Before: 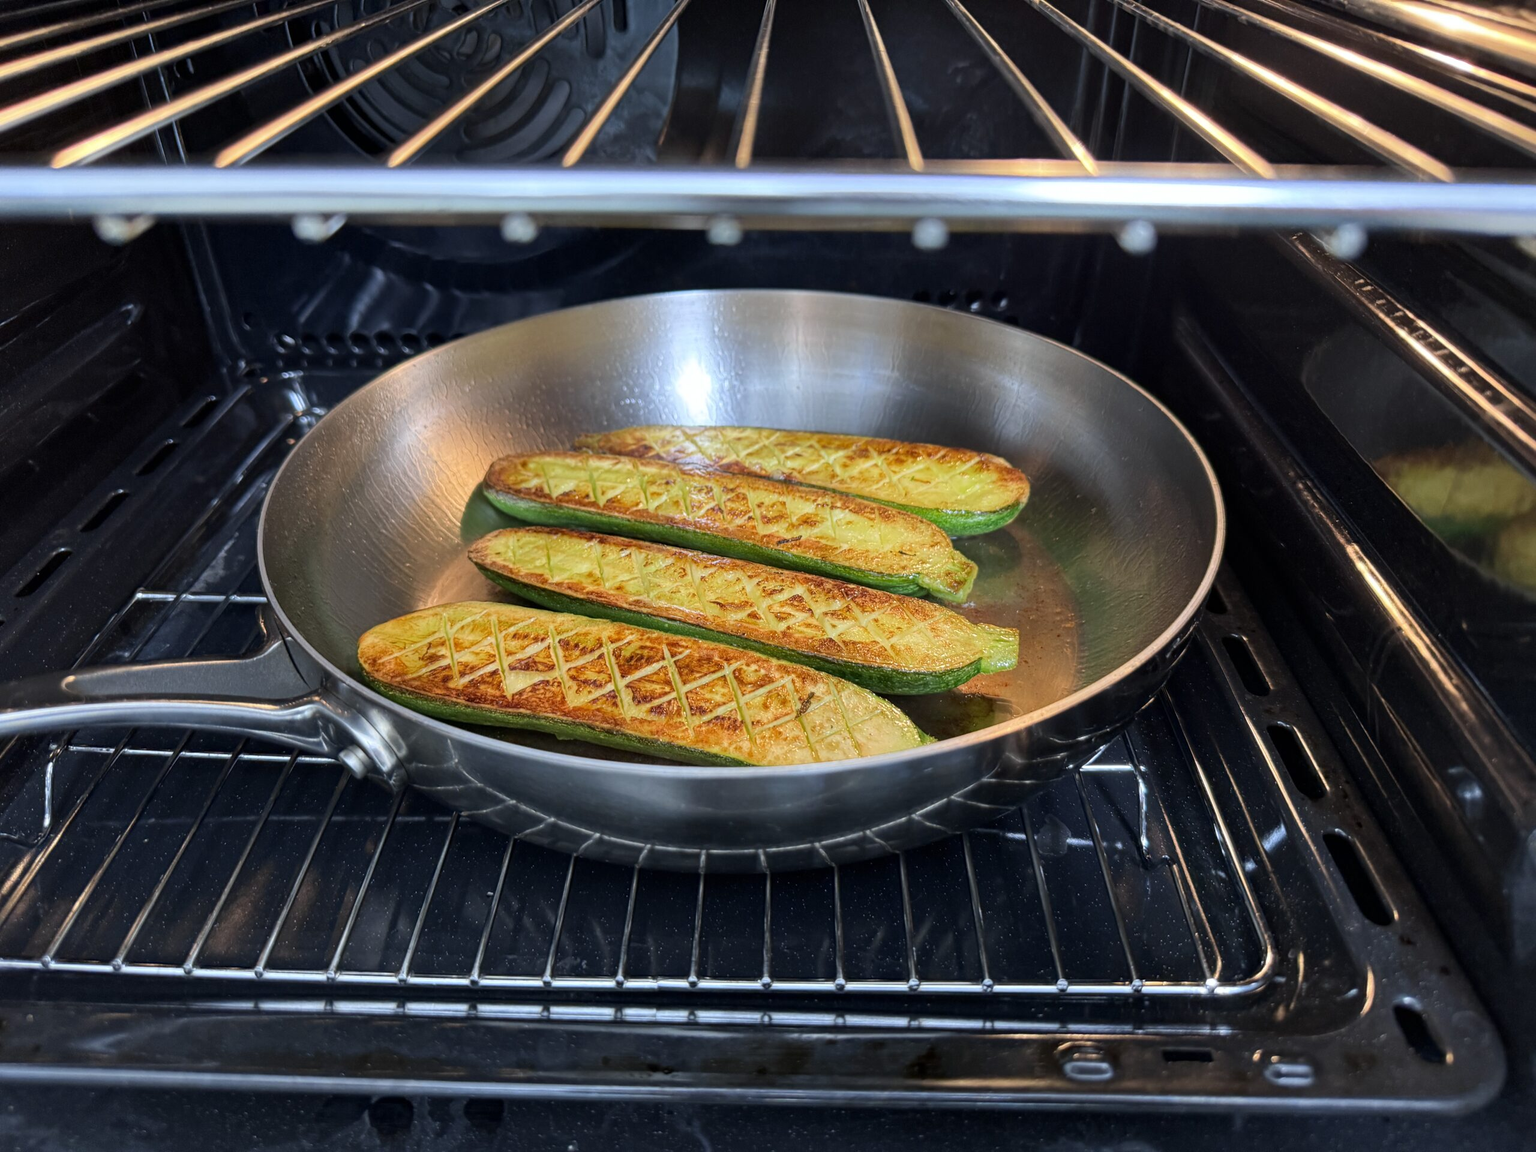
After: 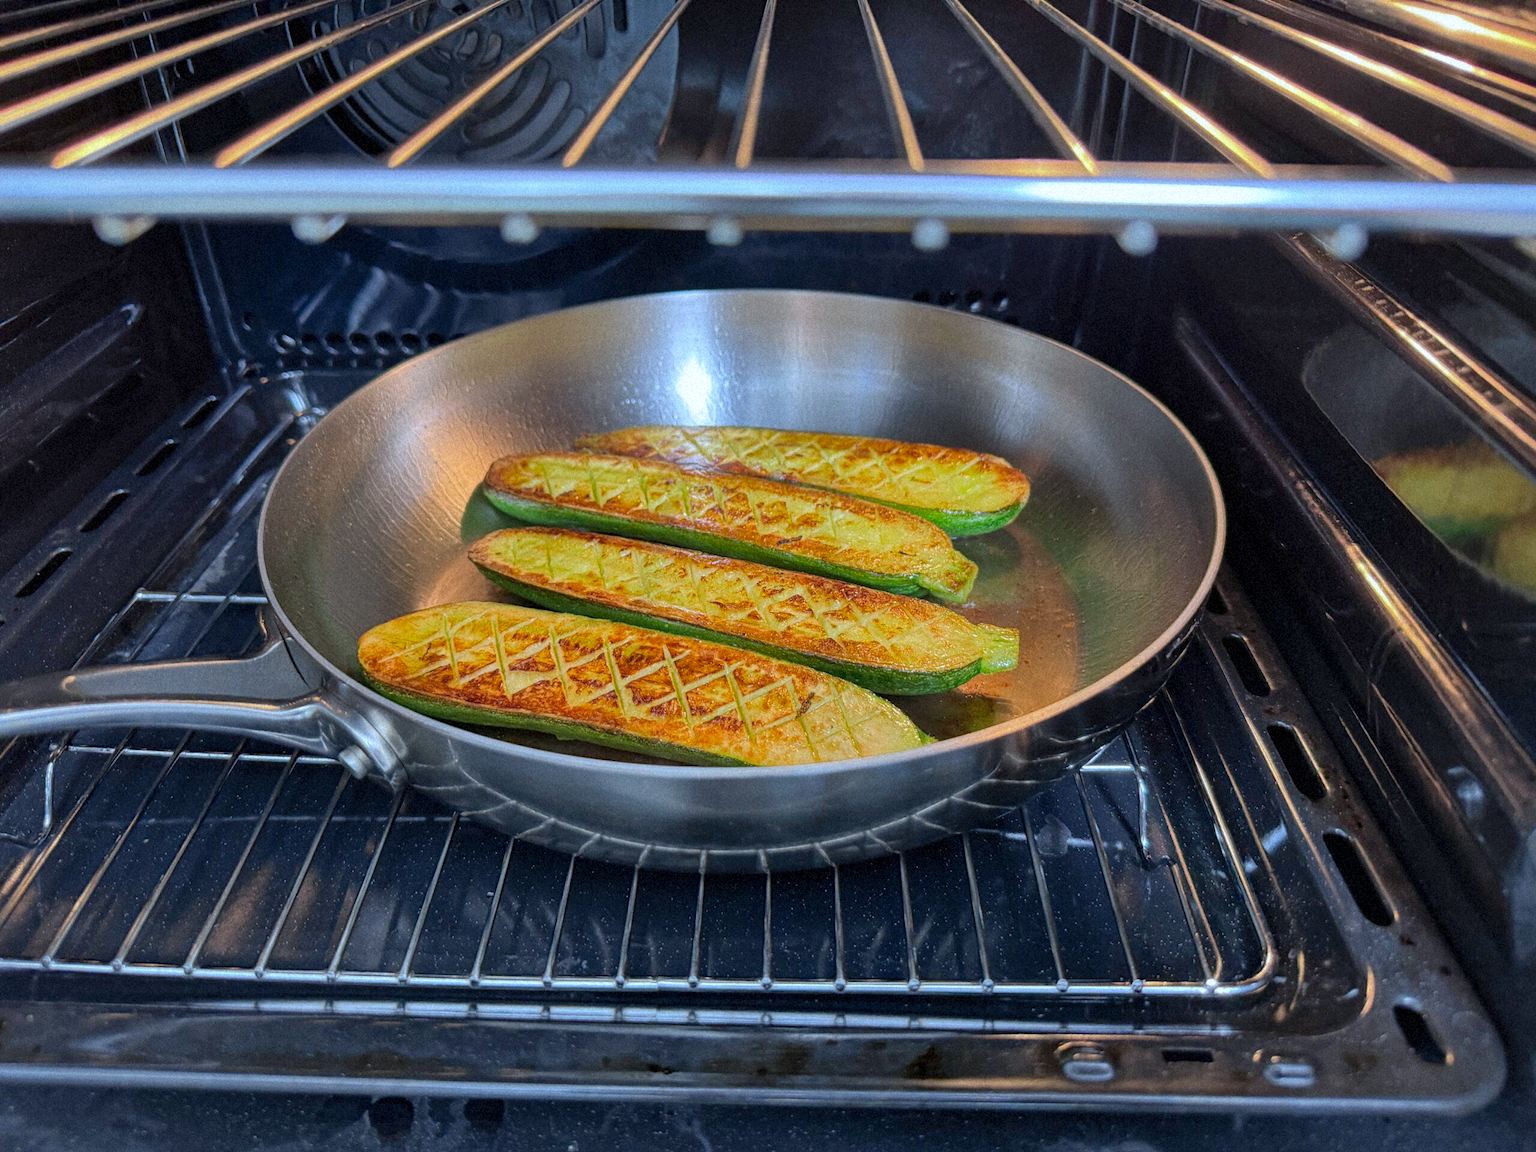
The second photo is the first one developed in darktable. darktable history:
shadows and highlights: highlights -60
grain: mid-tones bias 0%
white balance: red 0.974, blue 1.044
